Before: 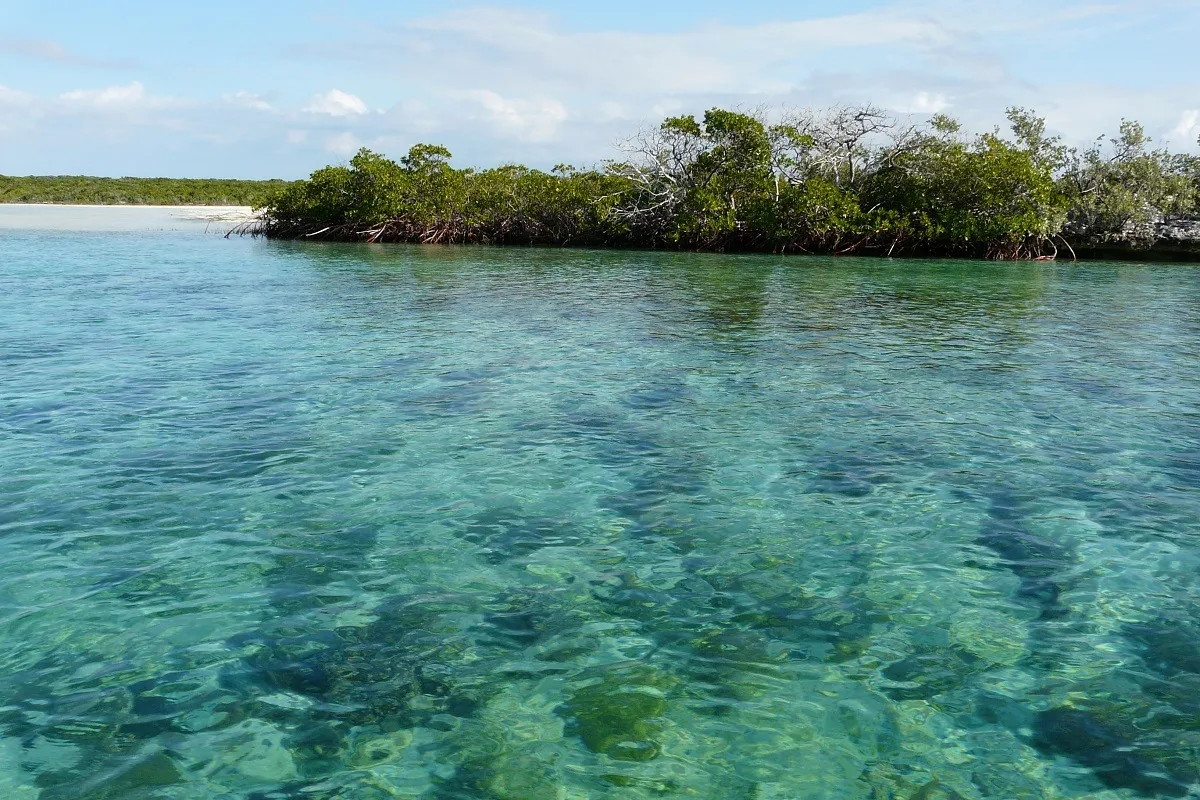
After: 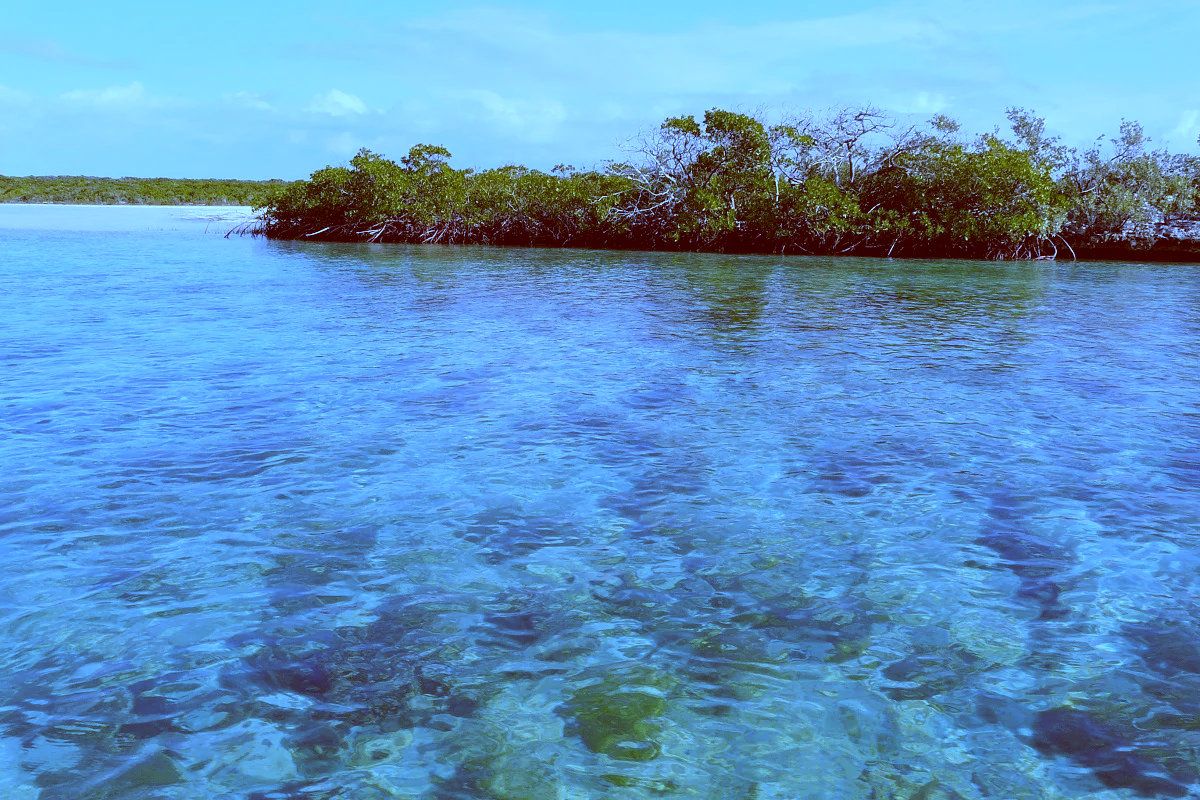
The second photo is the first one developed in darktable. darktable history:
white balance: red 0.766, blue 1.537
color balance: lift [1, 1.011, 0.999, 0.989], gamma [1.109, 1.045, 1.039, 0.955], gain [0.917, 0.936, 0.952, 1.064], contrast 2.32%, contrast fulcrum 19%, output saturation 101%
